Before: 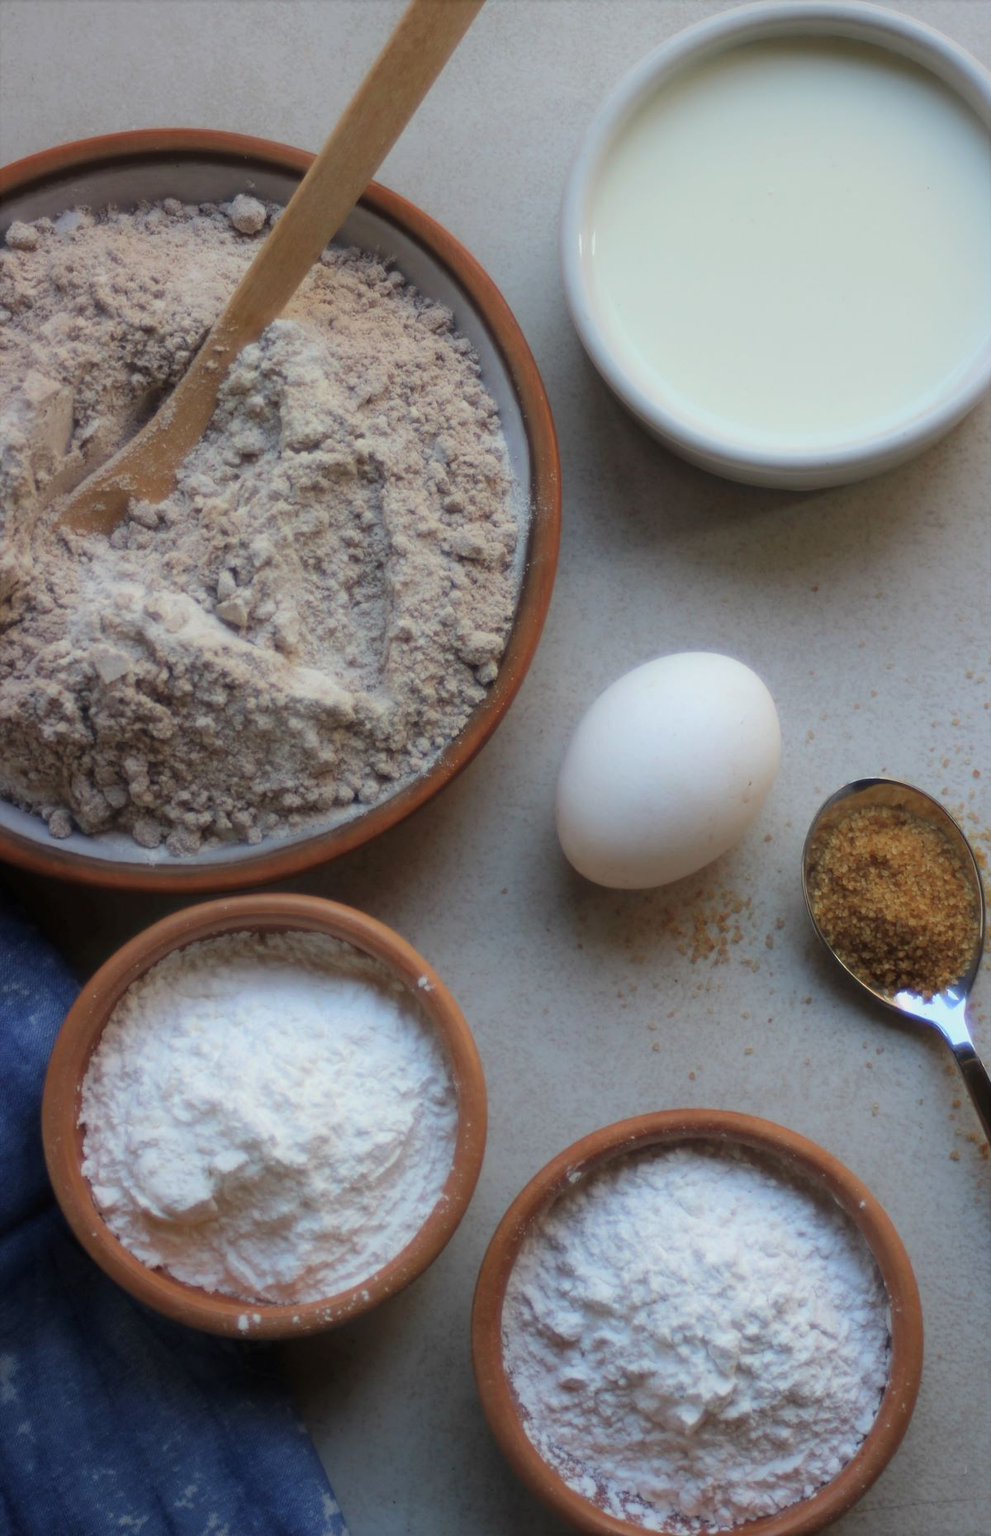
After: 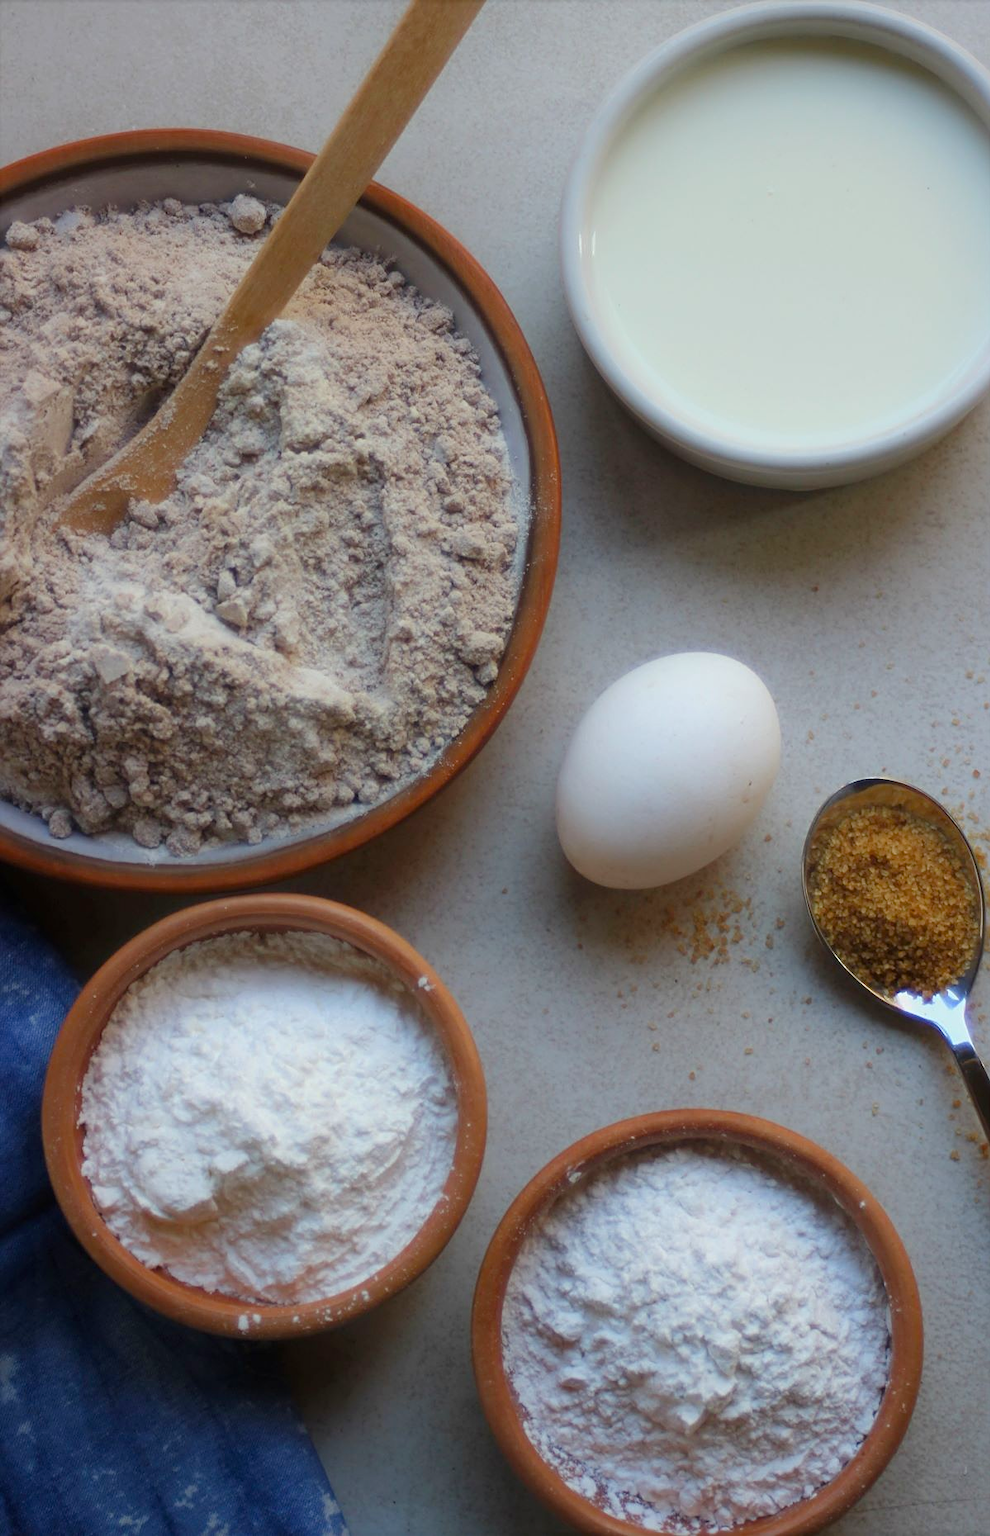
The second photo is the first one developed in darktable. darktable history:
sharpen: radius 2.529, amount 0.323
color balance: input saturation 99%
color balance rgb: perceptual saturation grading › global saturation 20%, perceptual saturation grading › highlights -25%, perceptual saturation grading › shadows 25%
